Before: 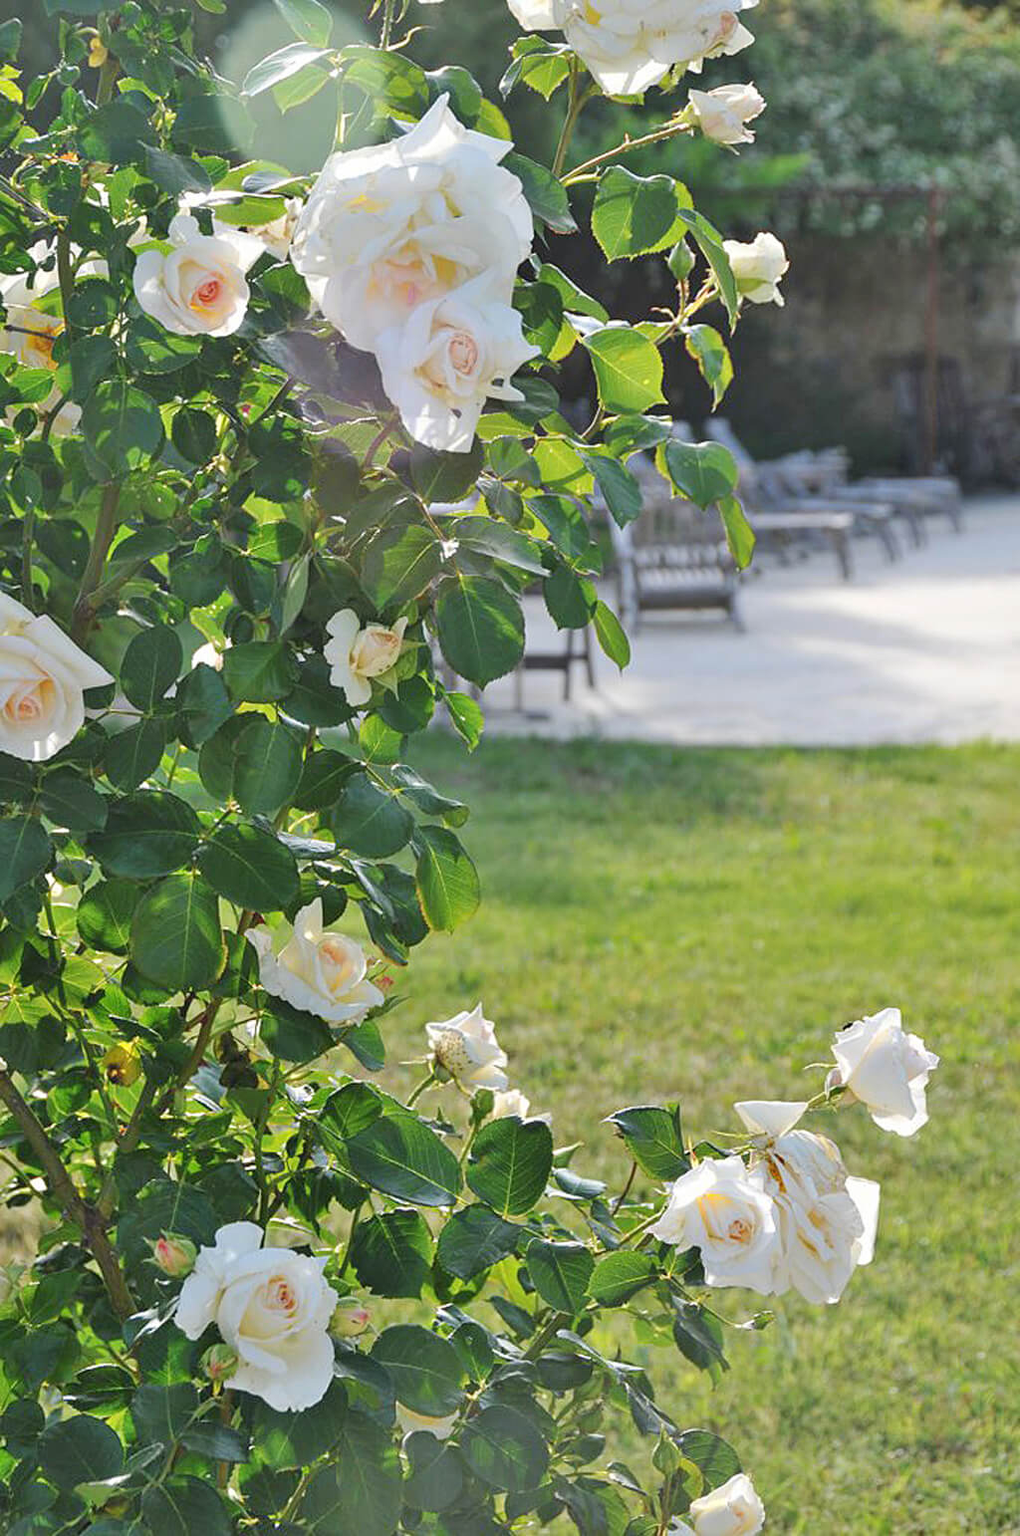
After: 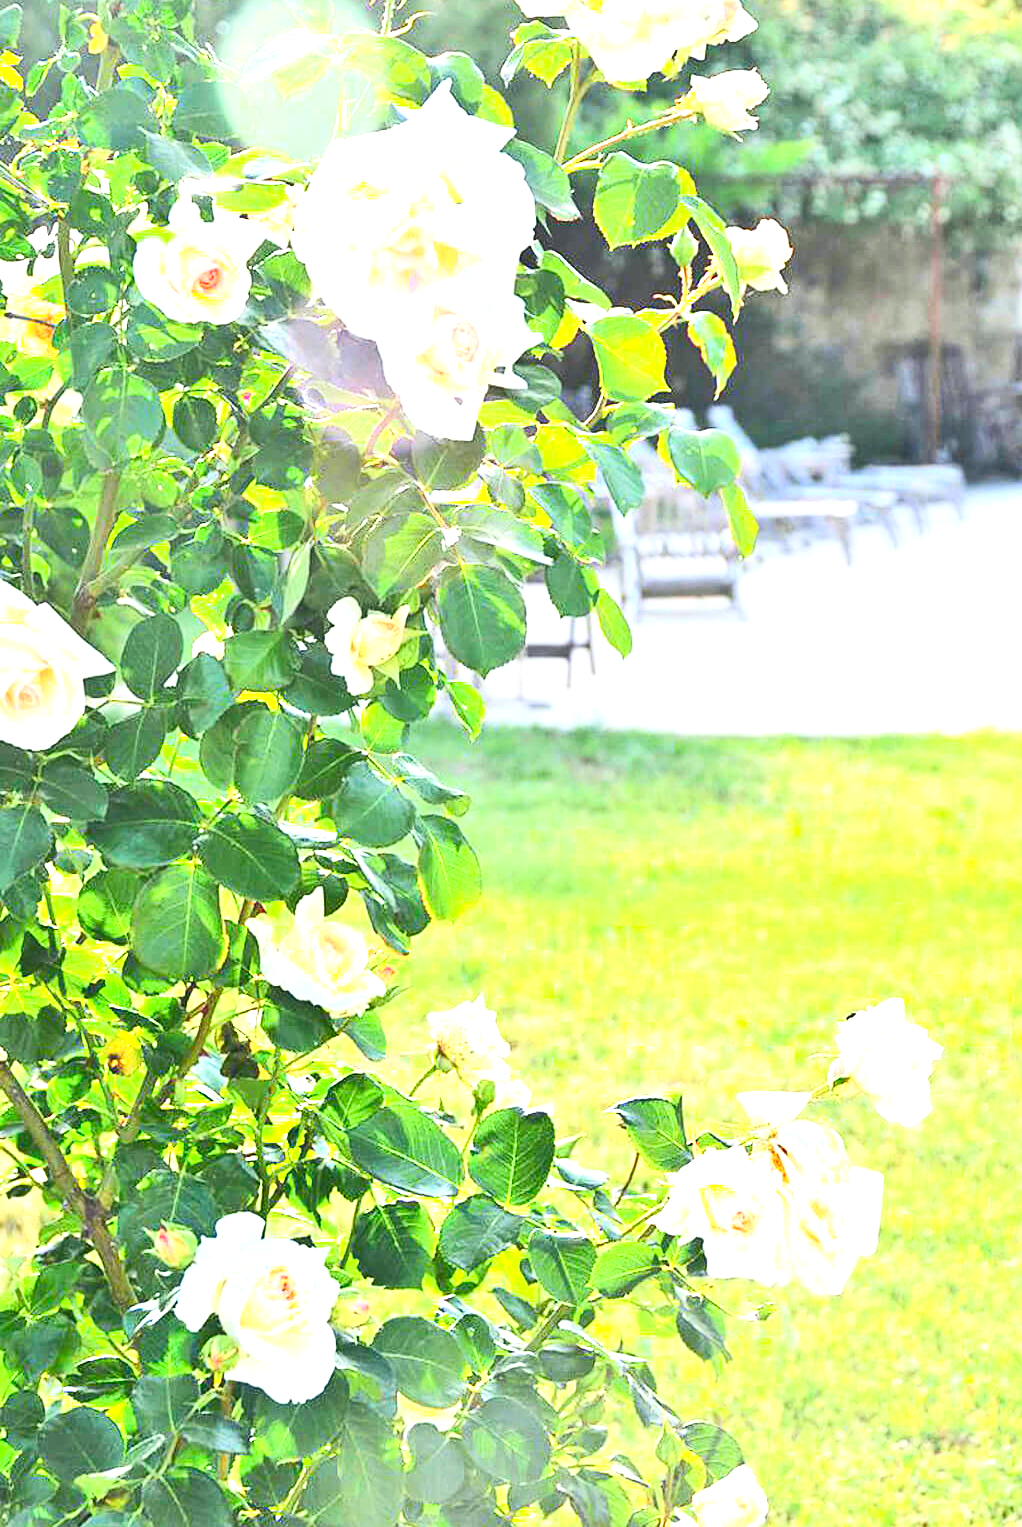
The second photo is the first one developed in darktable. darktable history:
crop: top 0.921%, right 0.116%
exposure: black level correction 0, exposure 1 EV, compensate highlight preservation false
contrast brightness saturation: contrast 0.241, brightness 0.265, saturation 0.371
color balance rgb: shadows lift › chroma 1.011%, shadows lift › hue 216.56°, perceptual saturation grading › global saturation 20%, perceptual saturation grading › highlights -49.823%, perceptual saturation grading › shadows 23.94%, perceptual brilliance grading › highlights 19.469%, perceptual brilliance grading › mid-tones 19.149%, perceptual brilliance grading › shadows -20.269%
